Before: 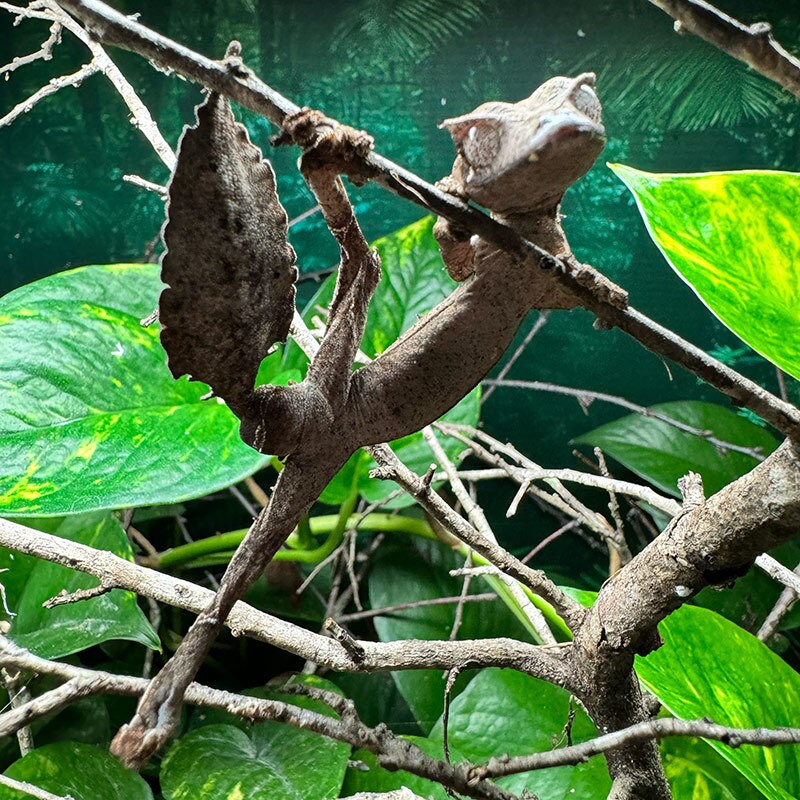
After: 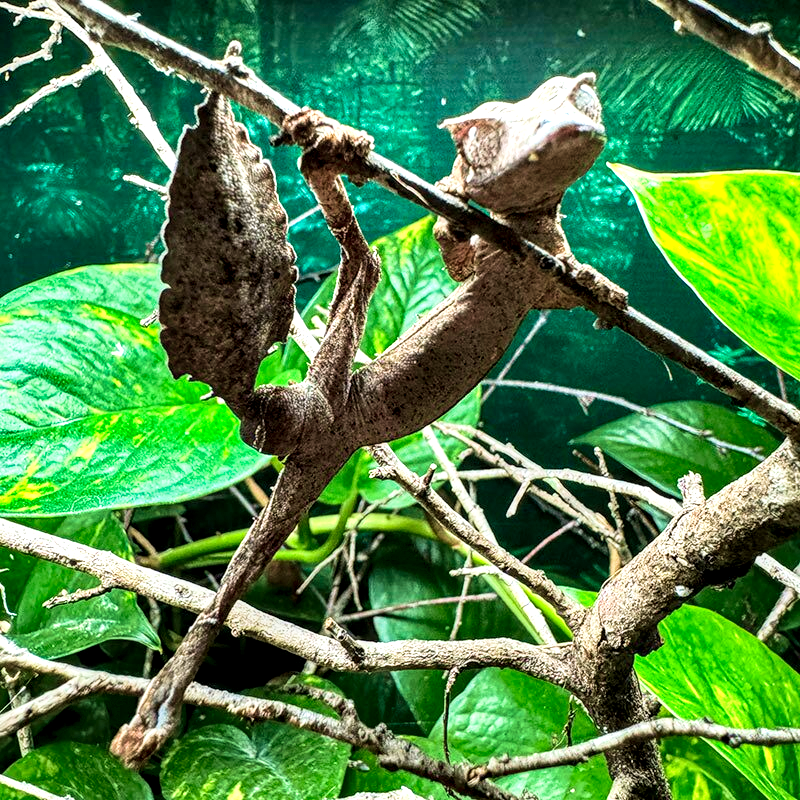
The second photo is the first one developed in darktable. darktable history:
shadows and highlights: soften with gaussian
velvia: strength 50.48%
local contrast: highlights 60%, shadows 60%, detail 160%
contrast brightness saturation: contrast 0.202, brightness 0.164, saturation 0.219
